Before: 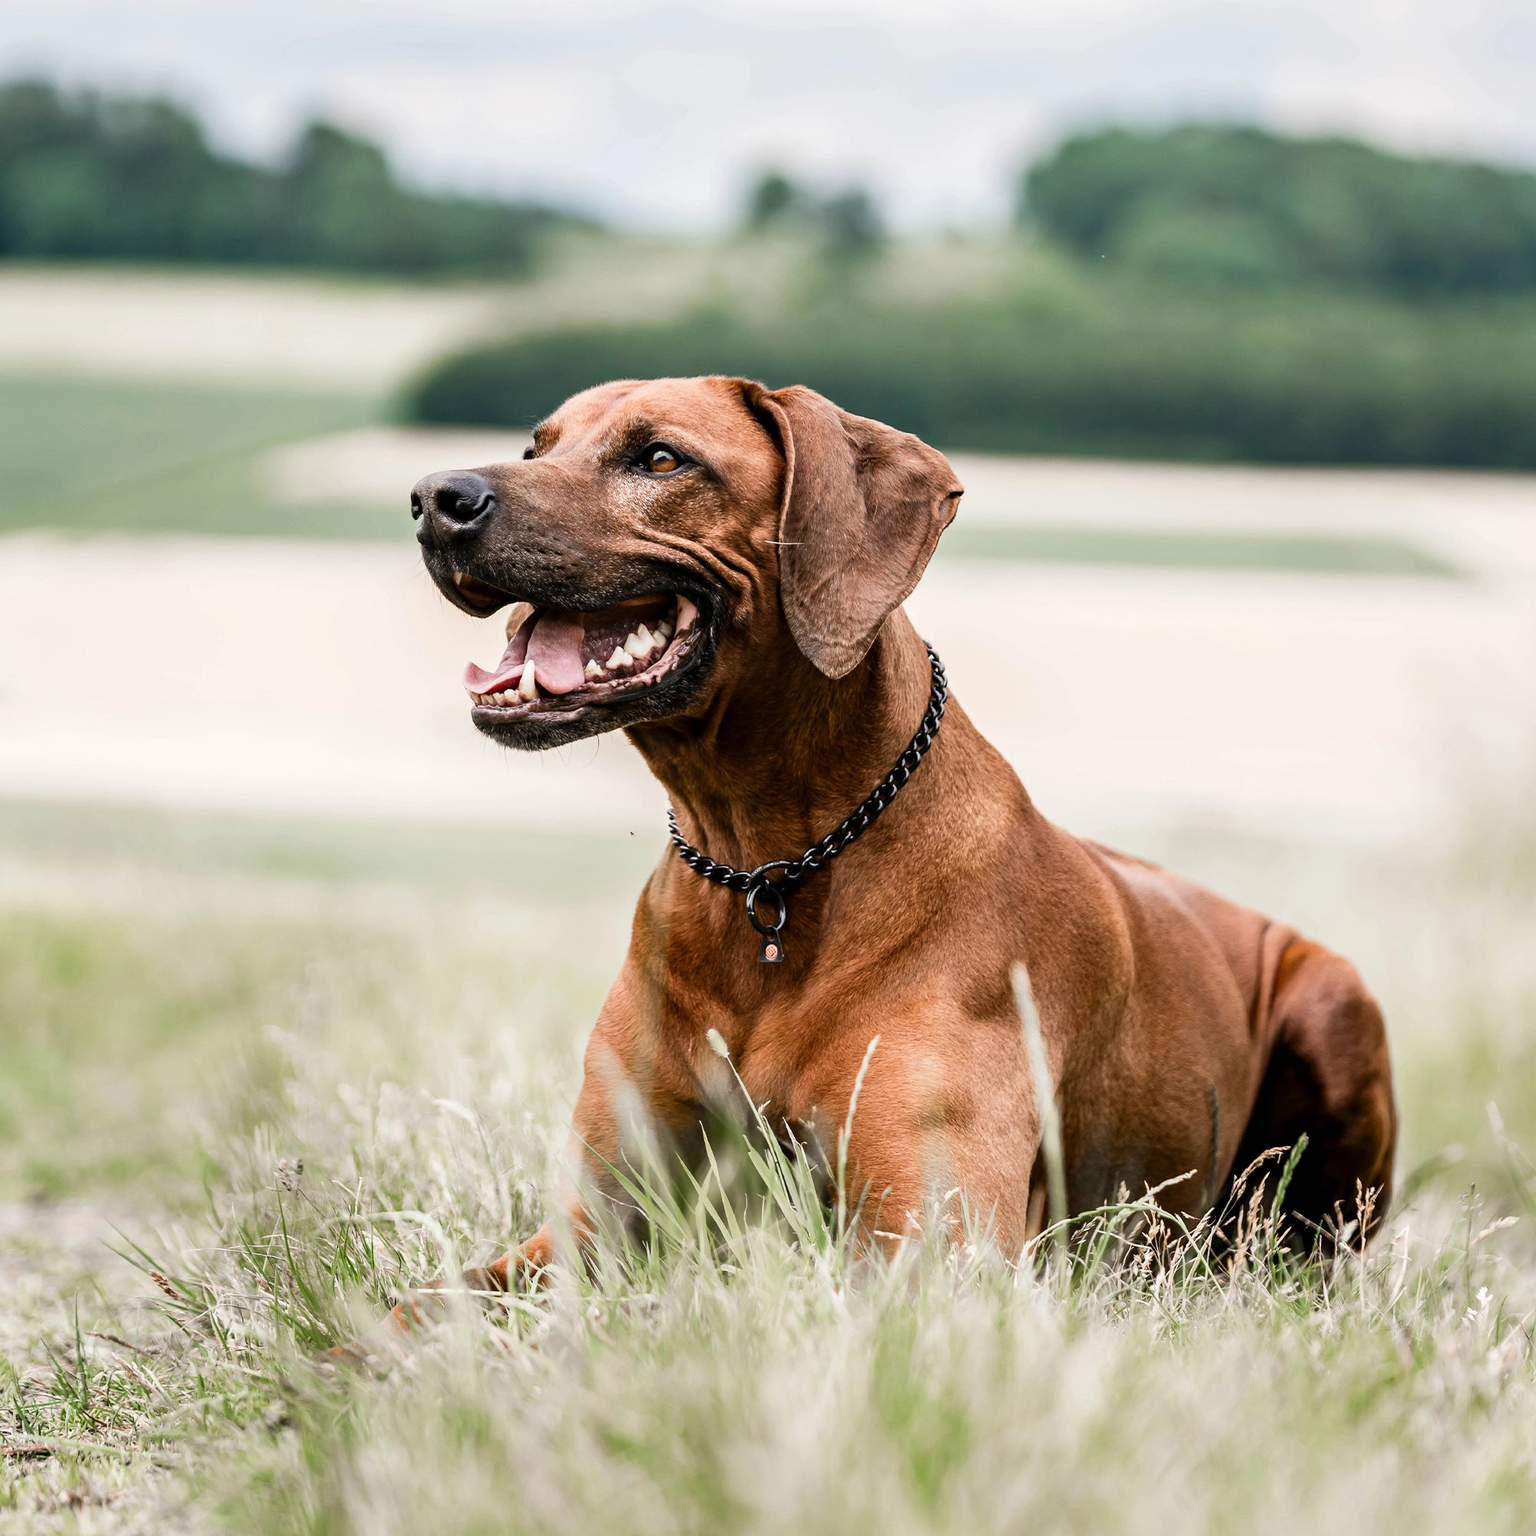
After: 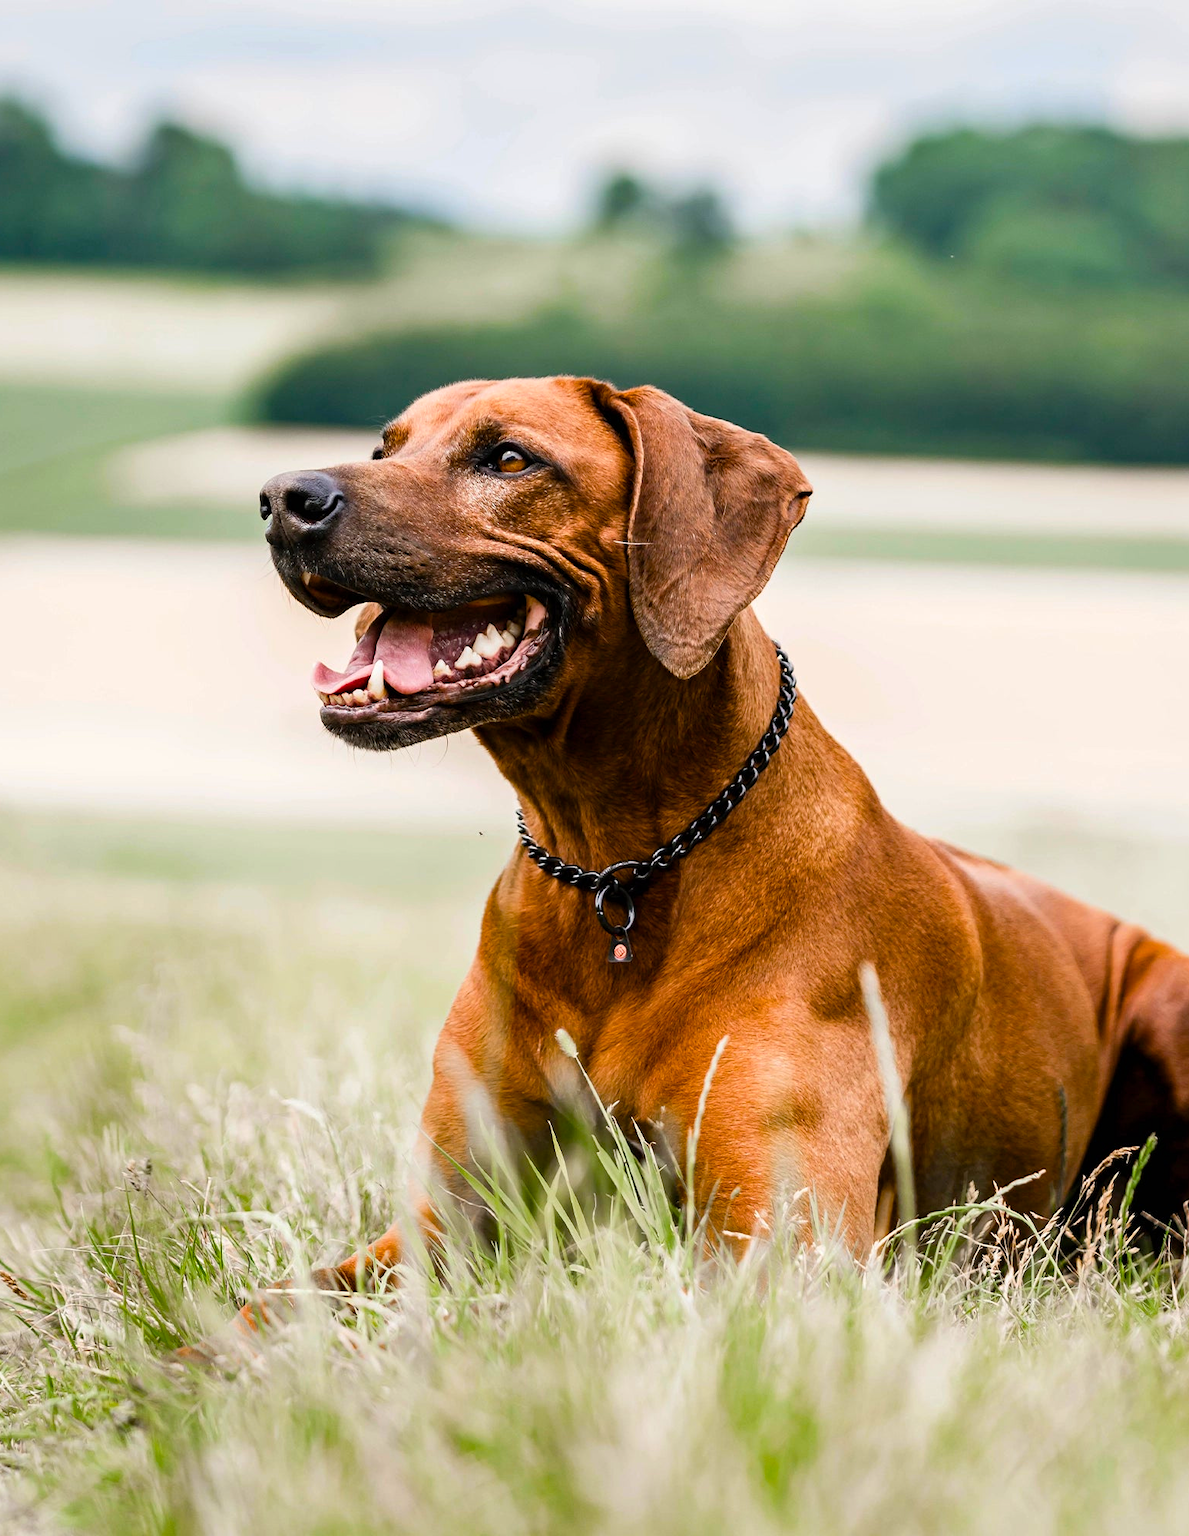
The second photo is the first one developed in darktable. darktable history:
base curve: preserve colors none
crop: left 9.88%, right 12.664%
color balance rgb: linear chroma grading › global chroma 15%, perceptual saturation grading › global saturation 30%
